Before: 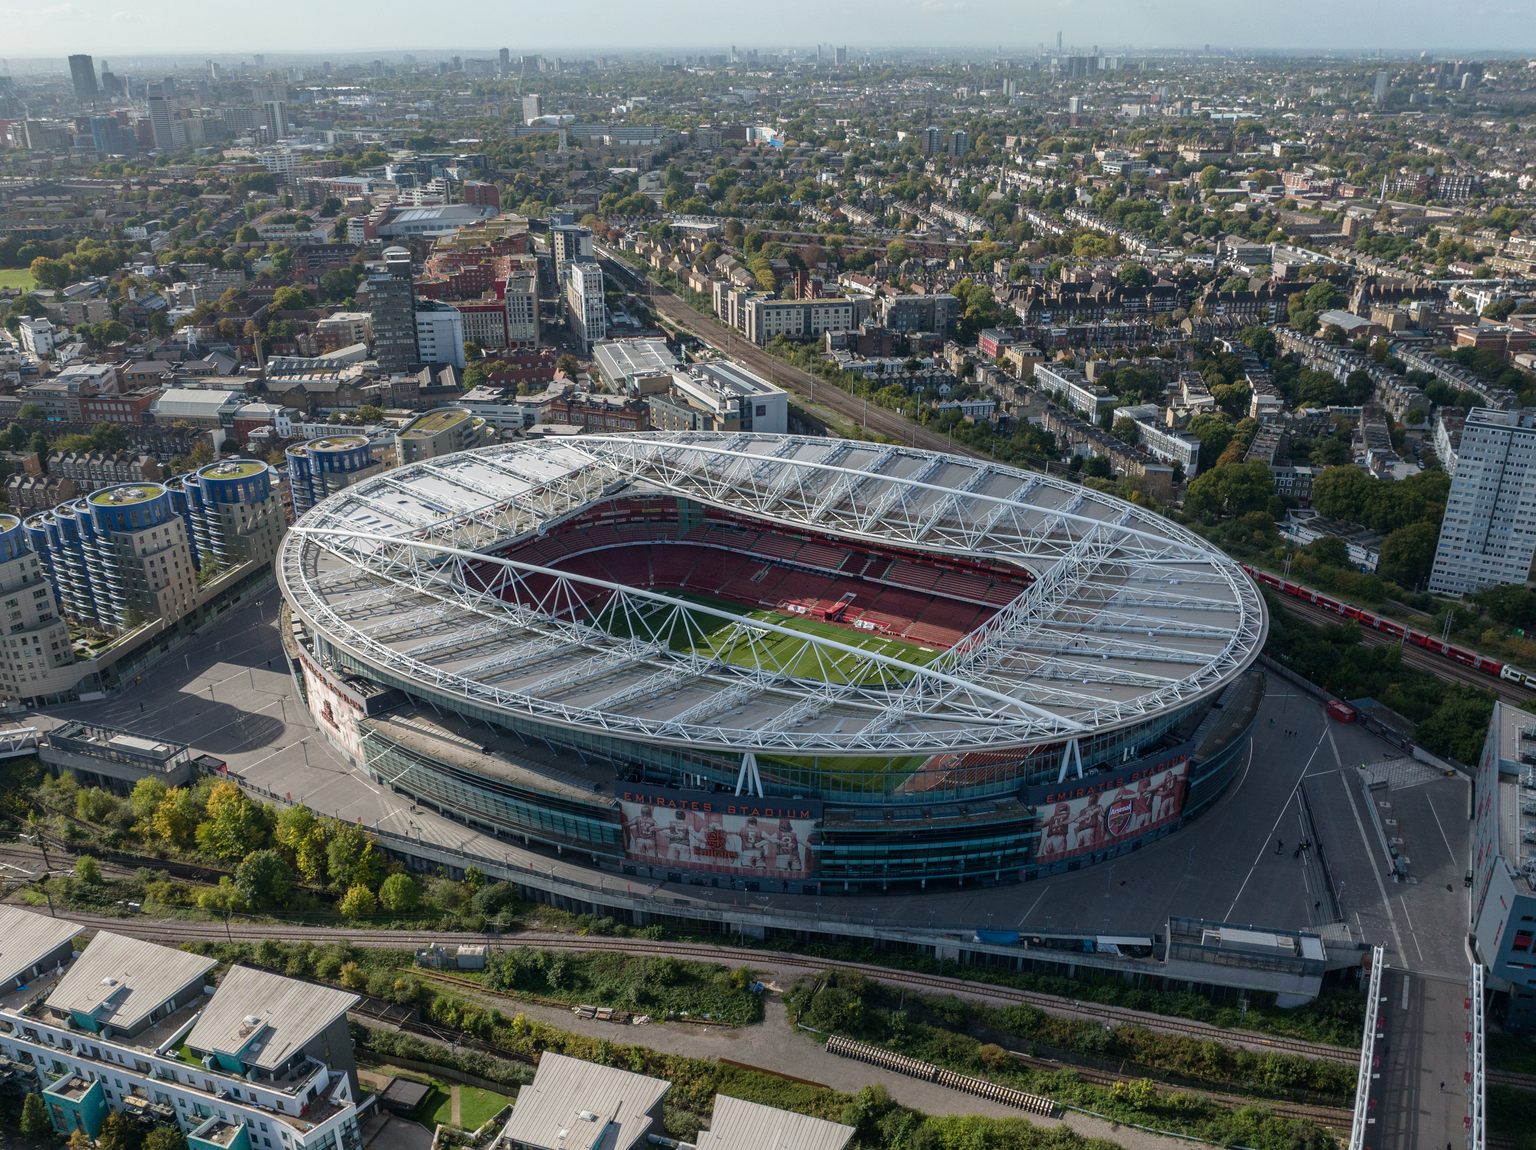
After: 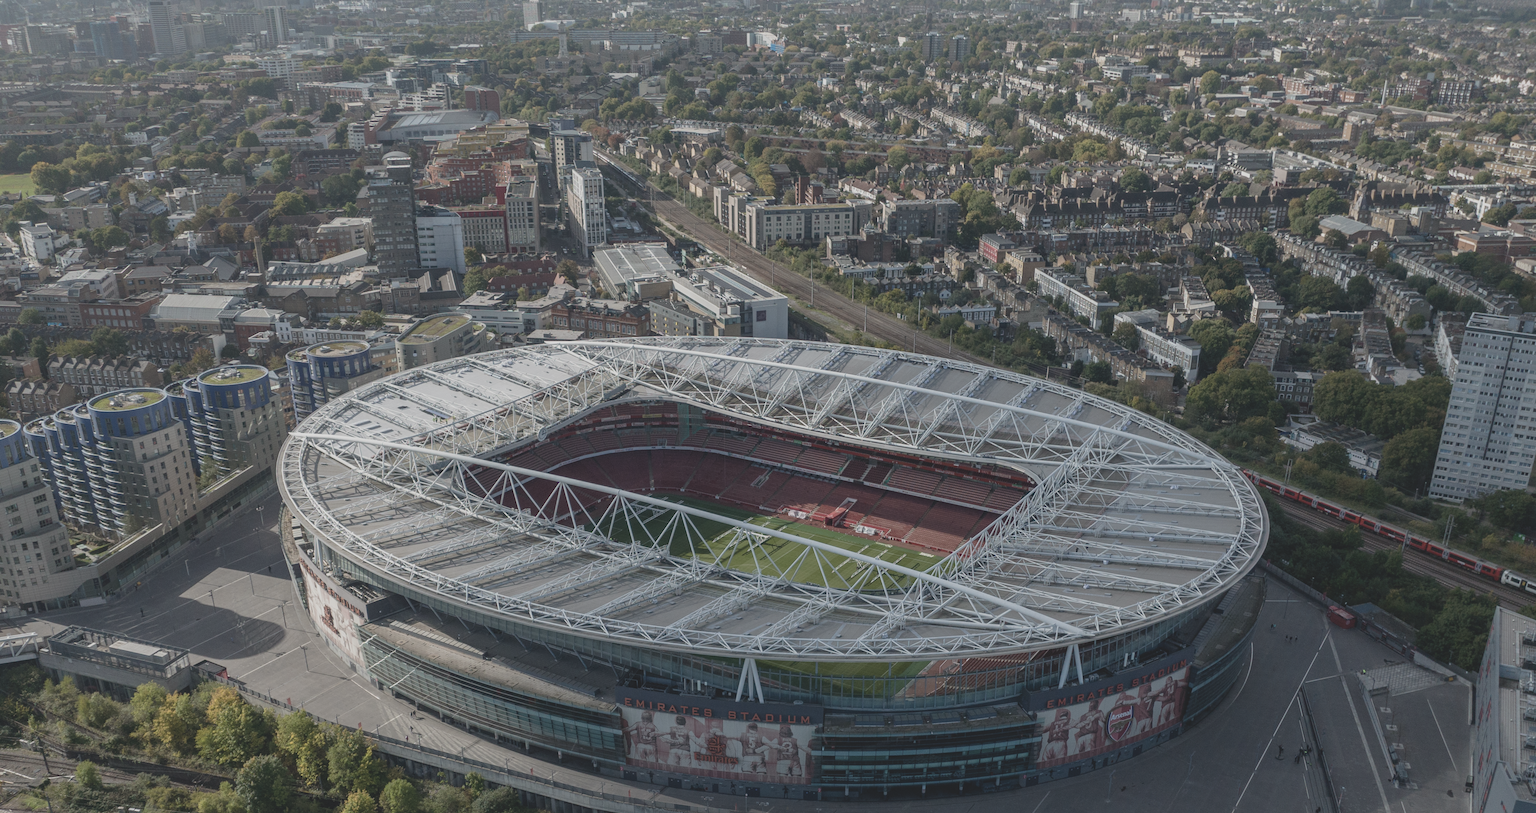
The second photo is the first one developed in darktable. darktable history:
contrast brightness saturation: contrast -0.26, saturation -0.43
crop and rotate: top 8.293%, bottom 20.996%
